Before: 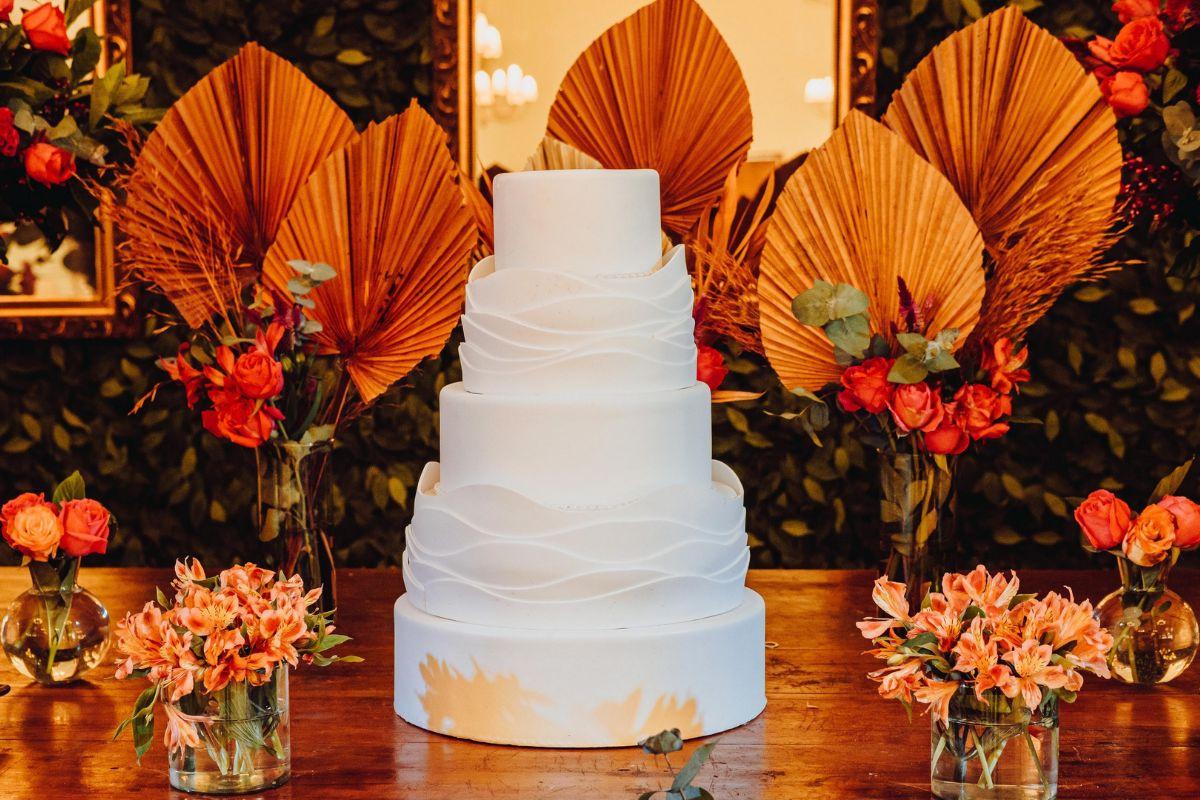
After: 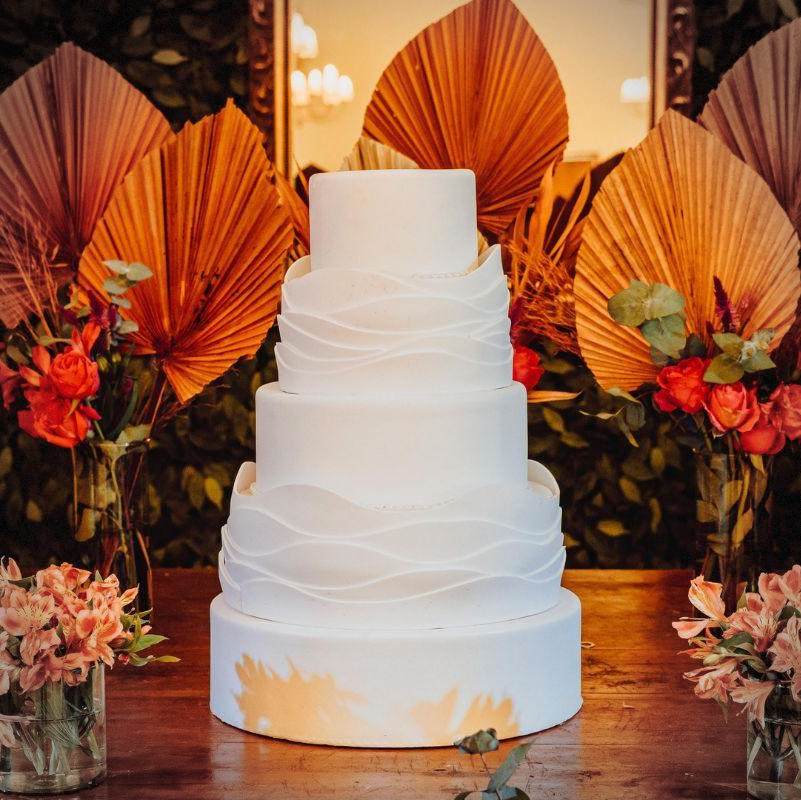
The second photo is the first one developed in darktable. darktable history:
crop: left 15.396%, right 17.788%
vignetting: dithering 8-bit output
